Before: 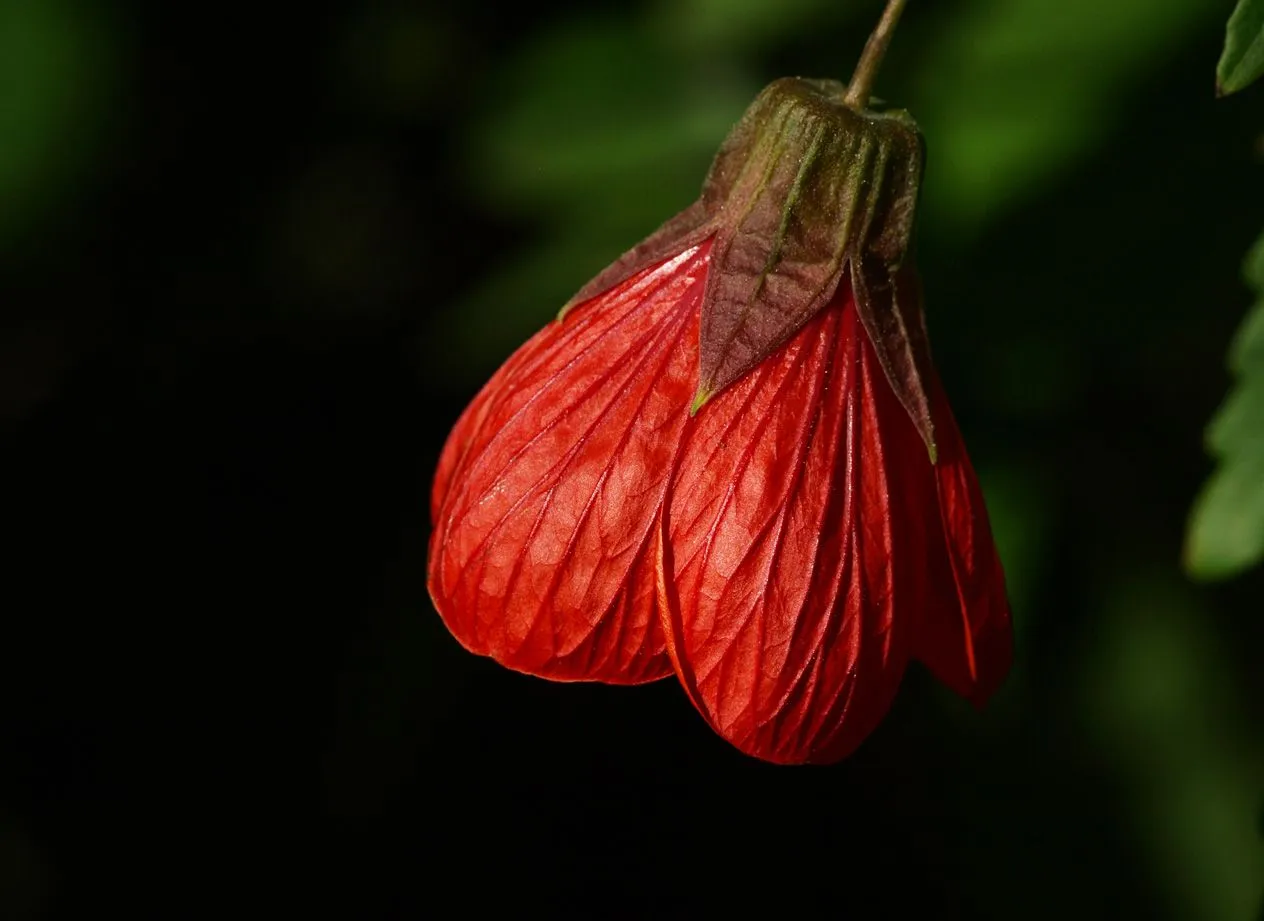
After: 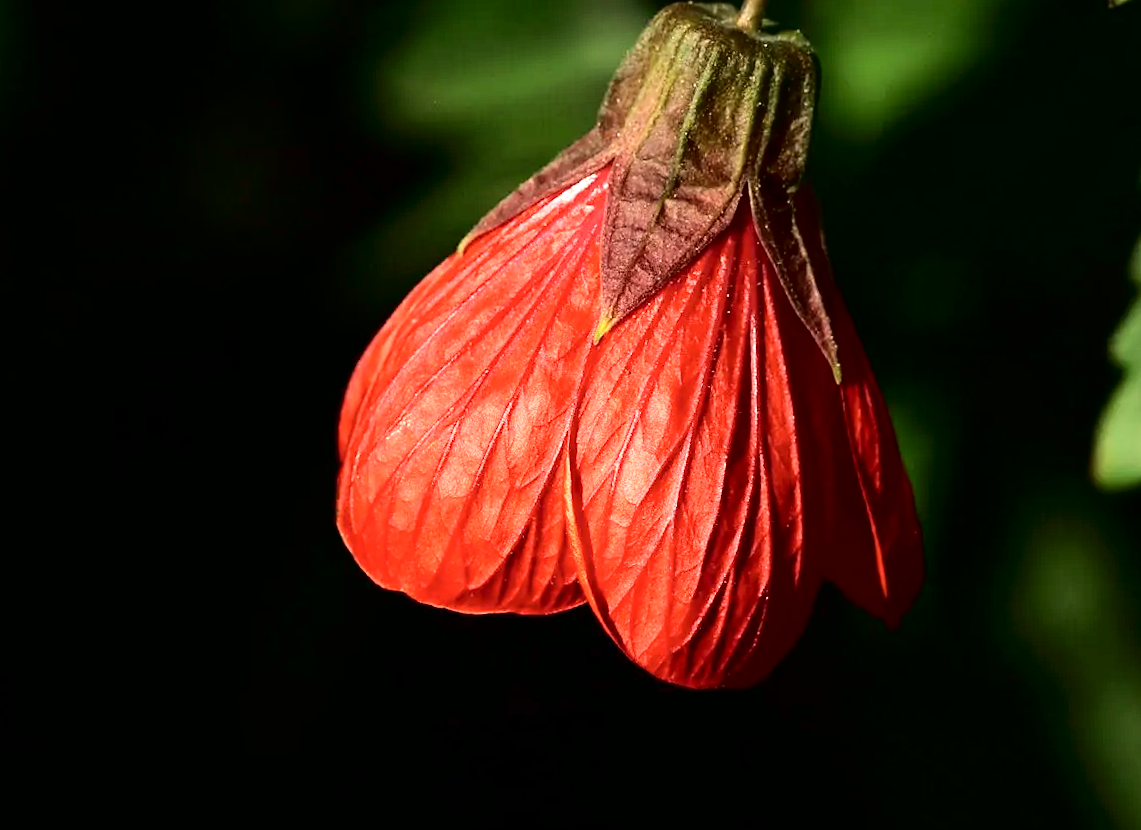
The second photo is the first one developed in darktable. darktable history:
exposure: exposure 1.072 EV, compensate highlight preservation false
crop and rotate: angle 1.92°, left 5.618%, top 5.704%
sharpen: radius 1.542, amount 0.37, threshold 1.571
tone curve: curves: ch0 [(0, 0) (0.003, 0) (0.011, 0.002) (0.025, 0.004) (0.044, 0.007) (0.069, 0.015) (0.1, 0.025) (0.136, 0.04) (0.177, 0.09) (0.224, 0.152) (0.277, 0.239) (0.335, 0.335) (0.399, 0.43) (0.468, 0.524) (0.543, 0.621) (0.623, 0.712) (0.709, 0.789) (0.801, 0.871) (0.898, 0.951) (1, 1)], color space Lab, independent channels, preserve colors none
